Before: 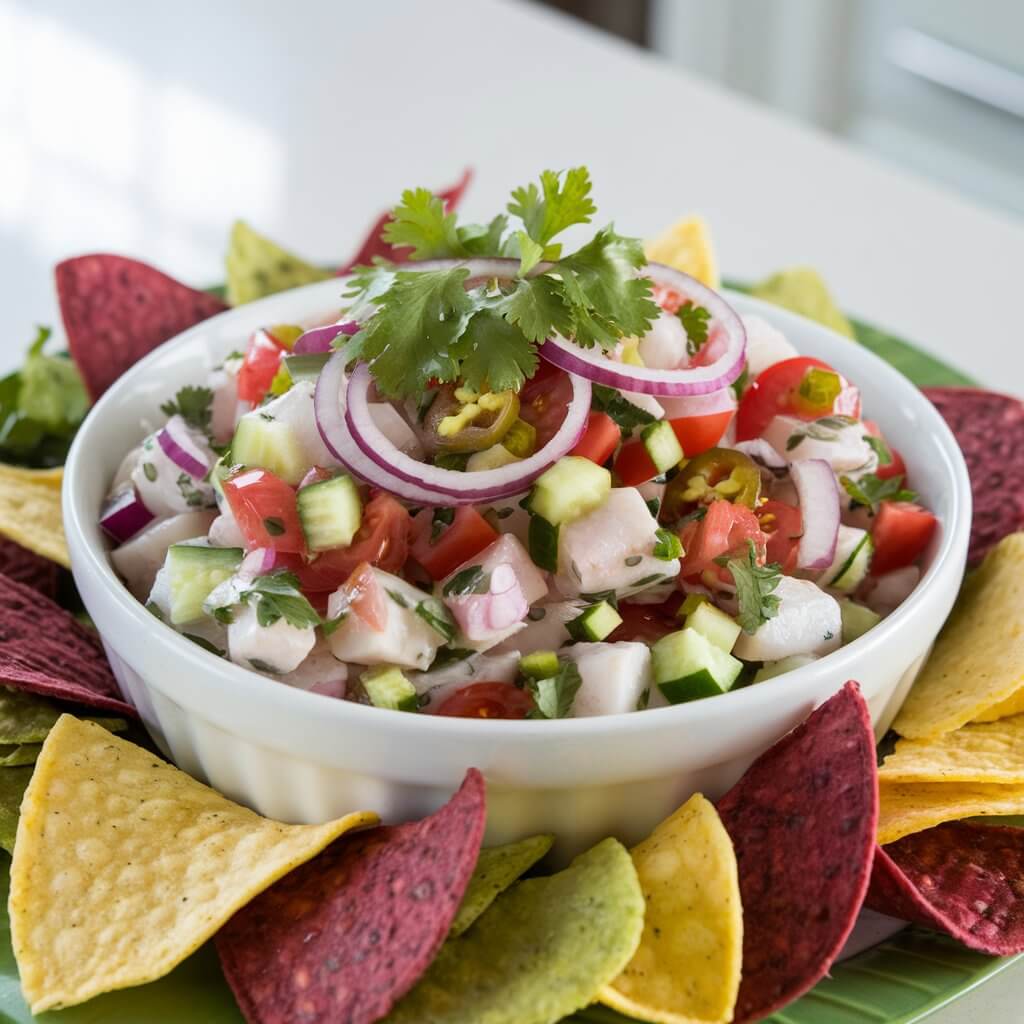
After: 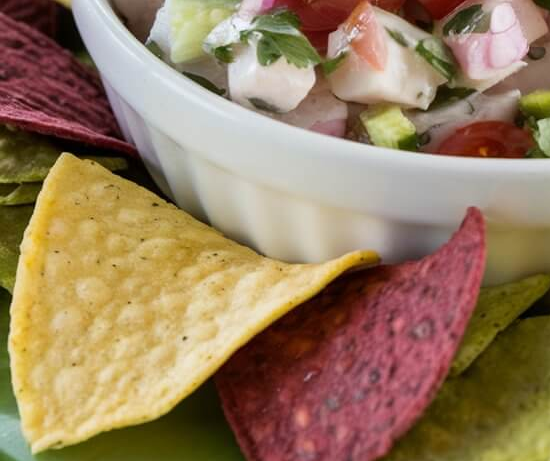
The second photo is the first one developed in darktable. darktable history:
crop and rotate: top 54.806%, right 46.267%, bottom 0.11%
